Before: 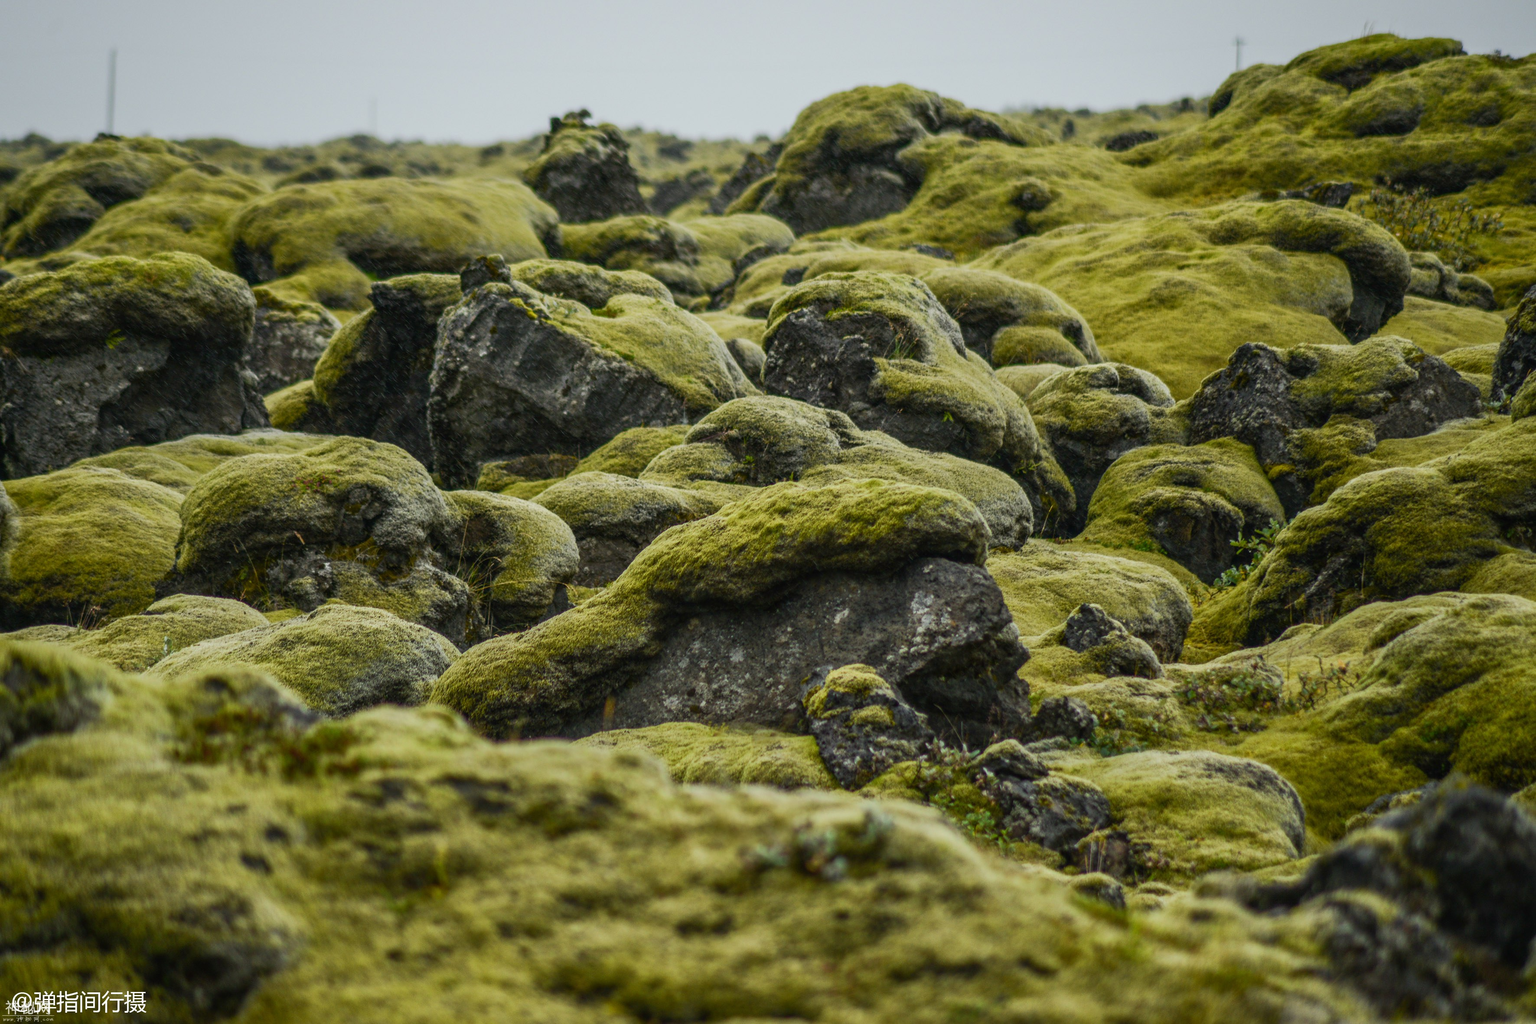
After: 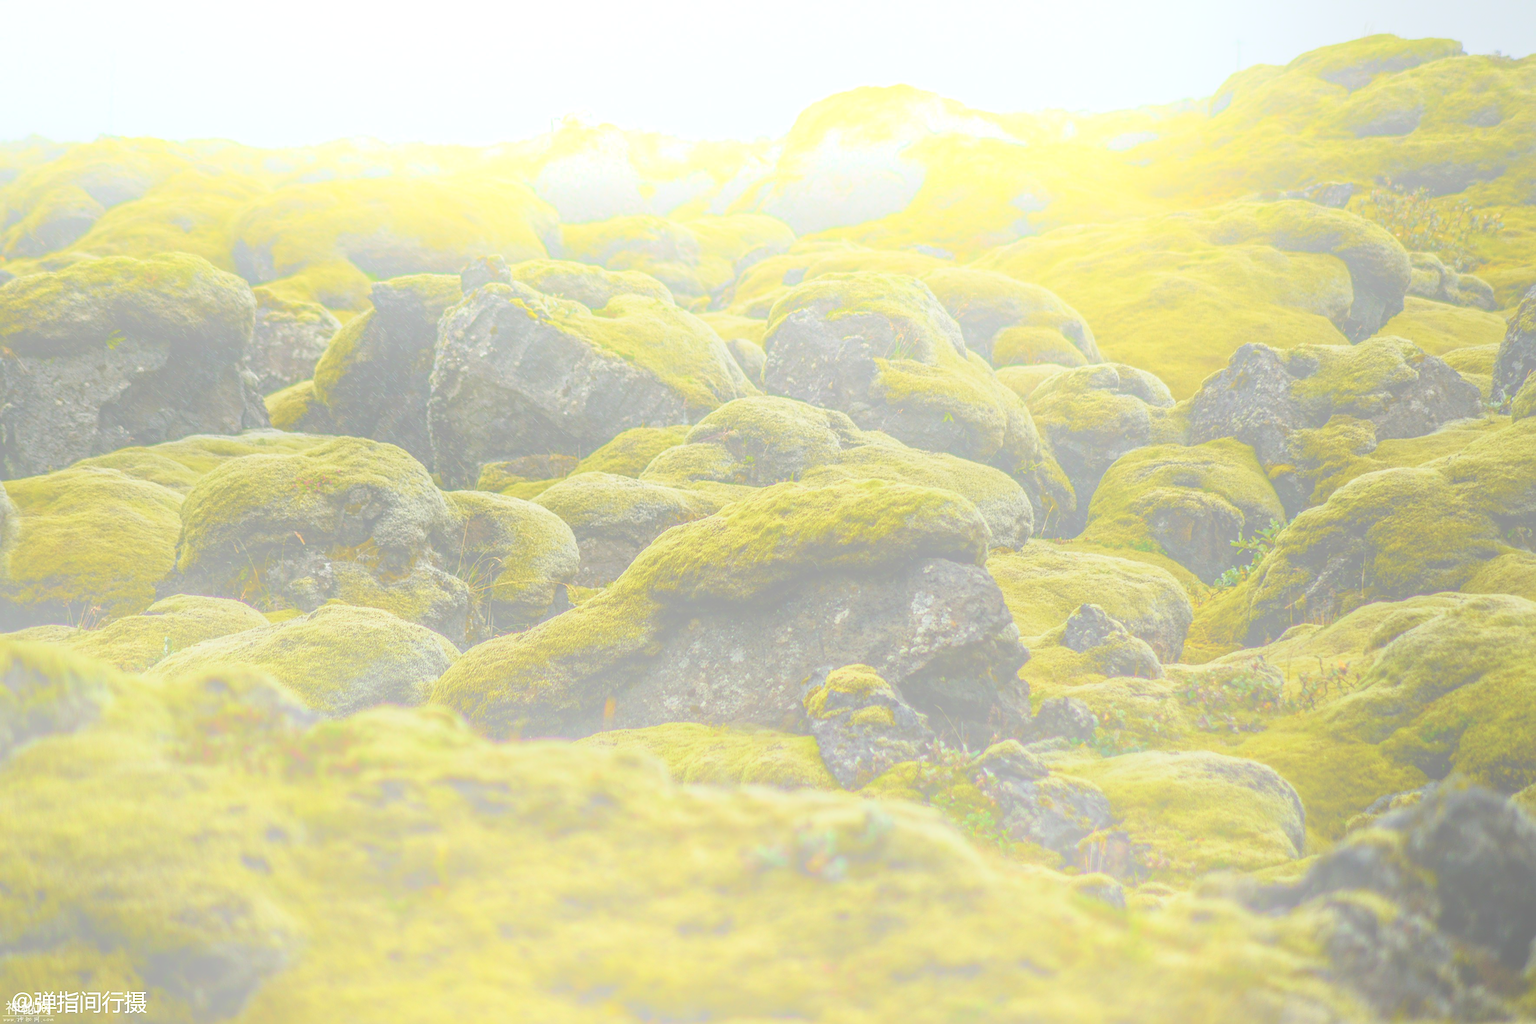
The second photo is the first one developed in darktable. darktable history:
bloom: size 85%, threshold 5%, strength 85%
sharpen: on, module defaults
